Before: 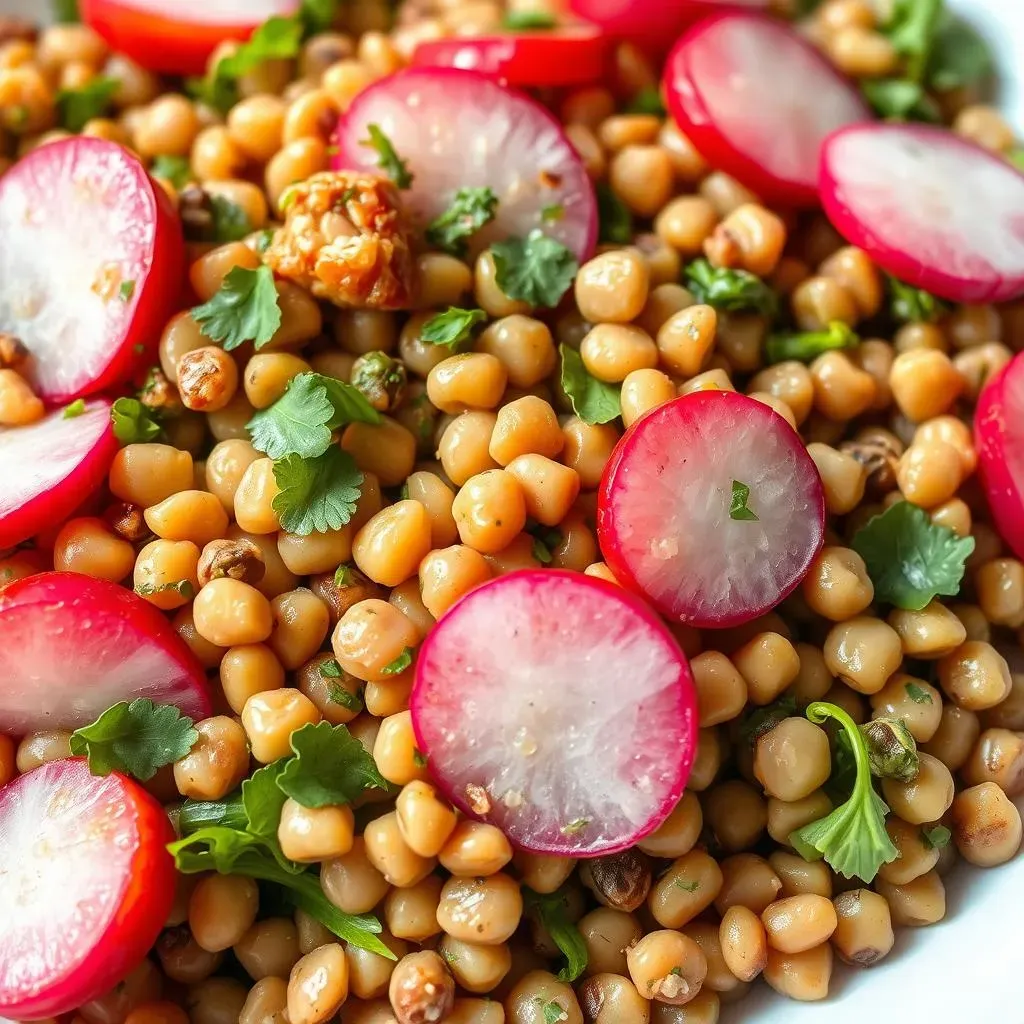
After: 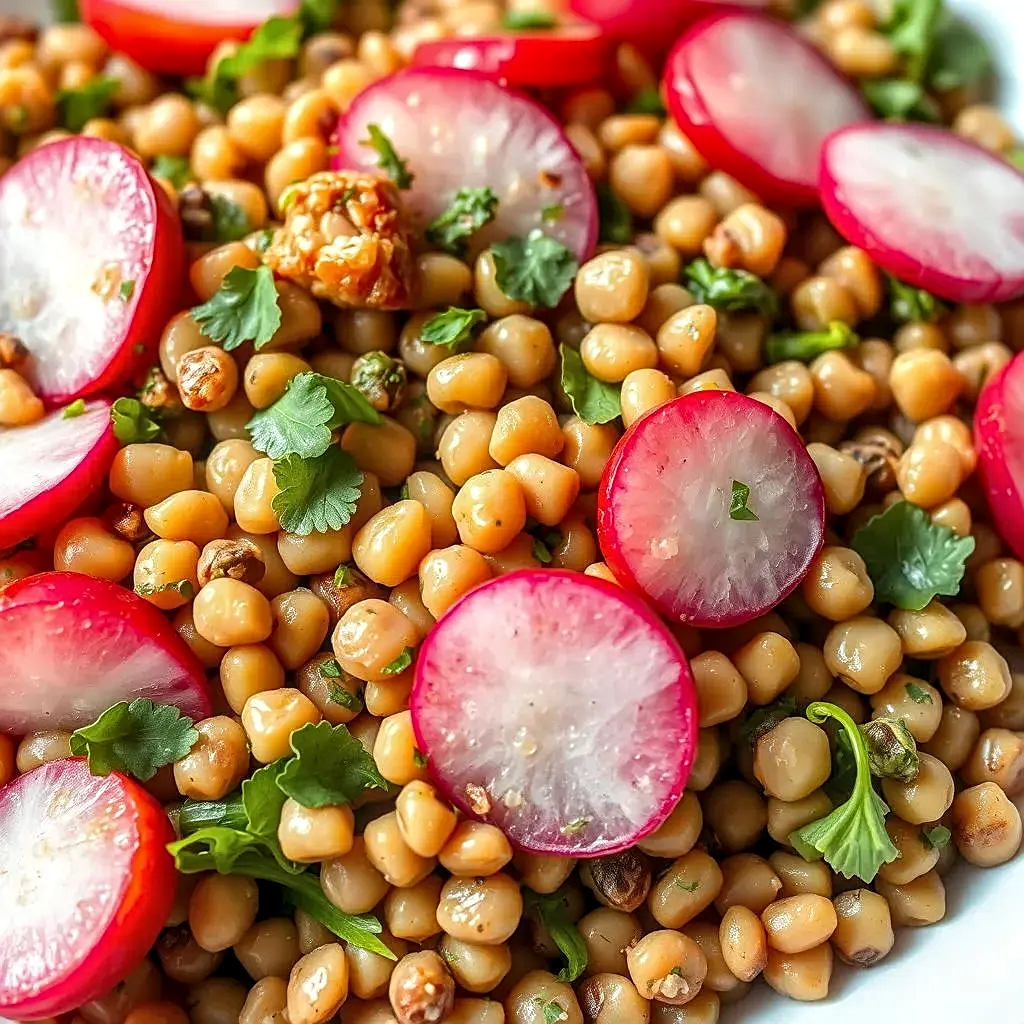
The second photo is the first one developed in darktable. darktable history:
base curve: preserve colors none
local contrast: on, module defaults
sharpen: on, module defaults
tone equalizer: edges refinement/feathering 500, mask exposure compensation -1.57 EV, preserve details no
